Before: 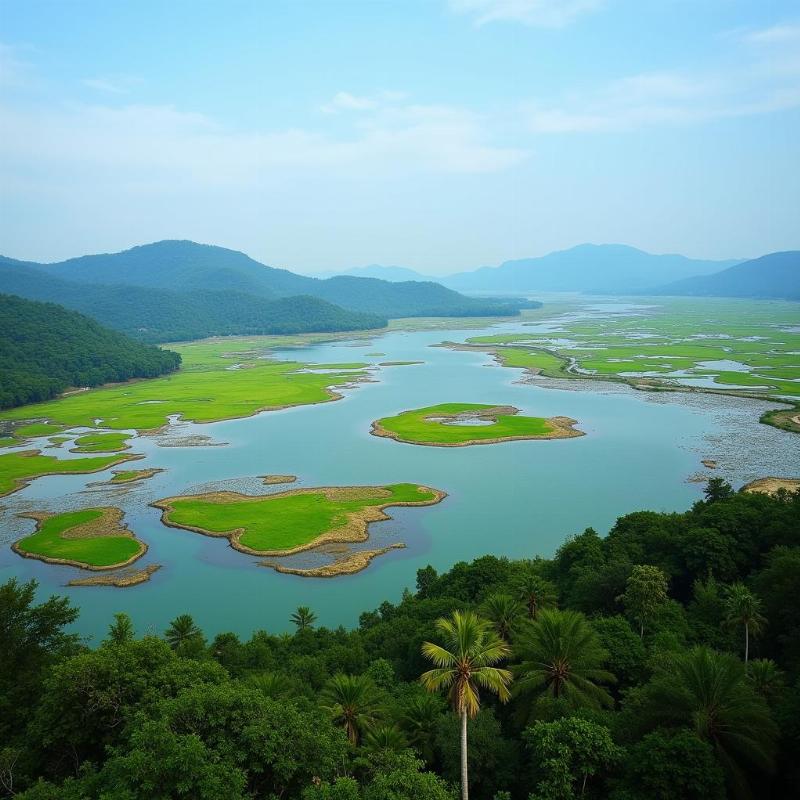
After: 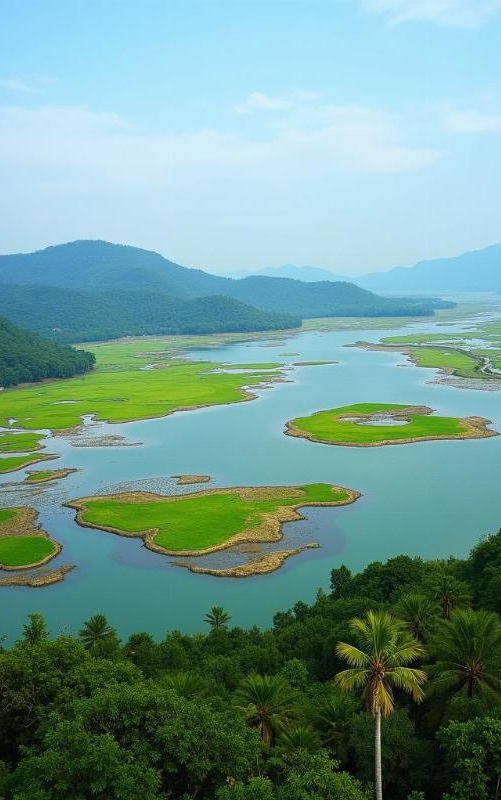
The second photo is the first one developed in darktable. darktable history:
crop: left 10.766%, right 26.538%
